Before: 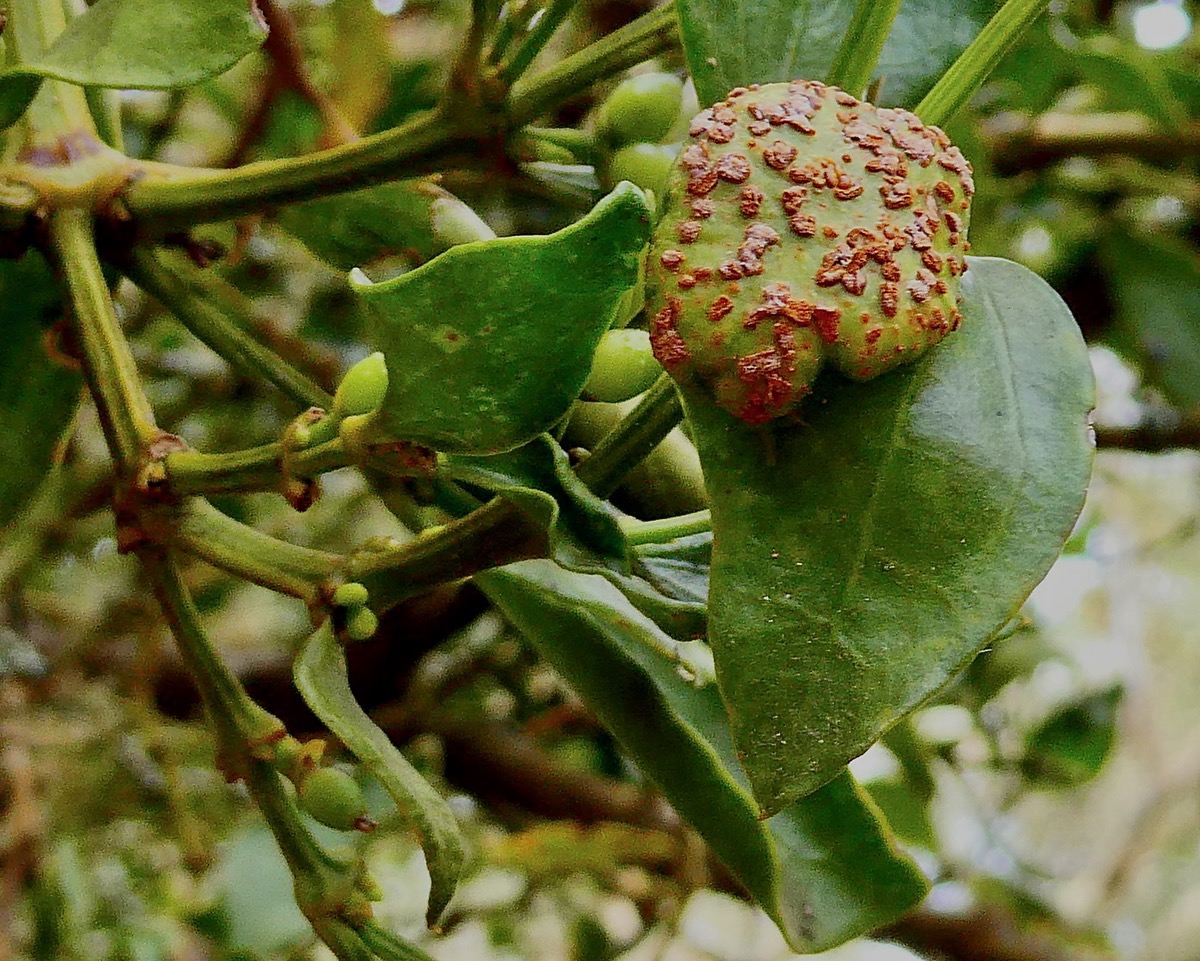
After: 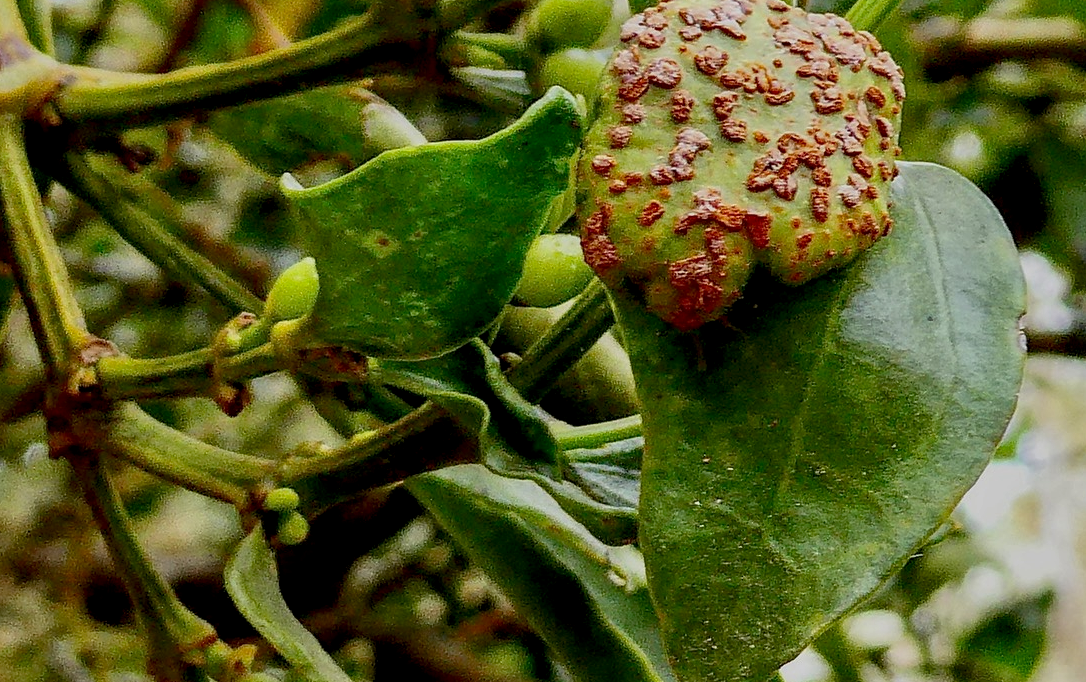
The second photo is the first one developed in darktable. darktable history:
crop: left 5.755%, top 9.96%, right 3.668%, bottom 19.071%
local contrast: detail 130%
